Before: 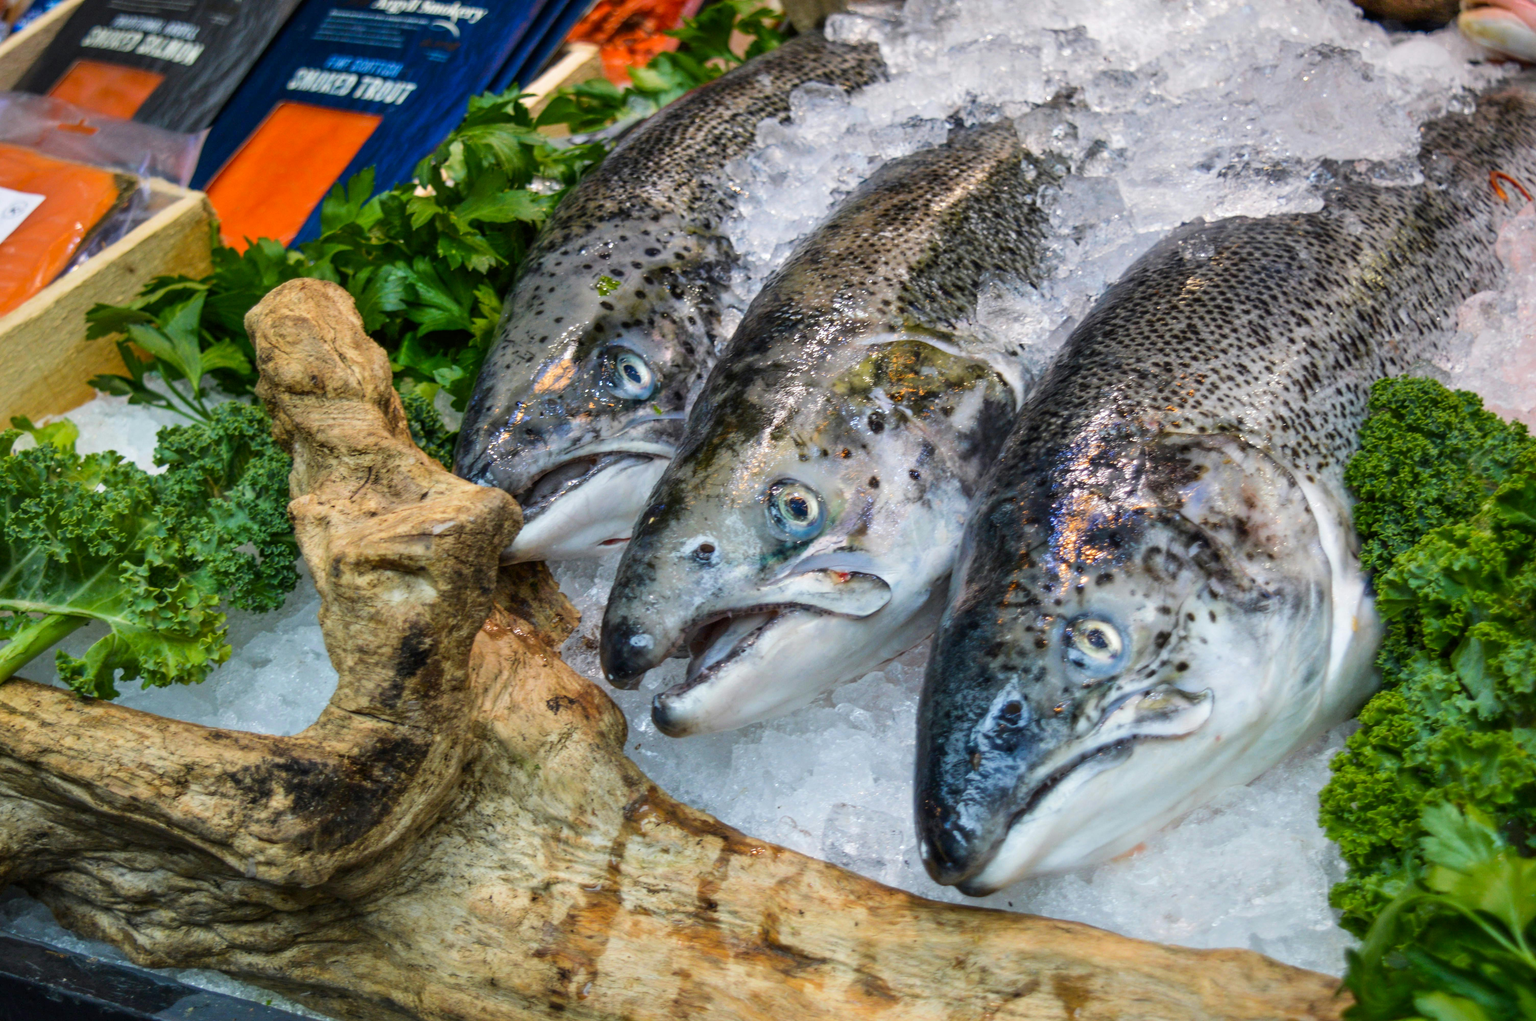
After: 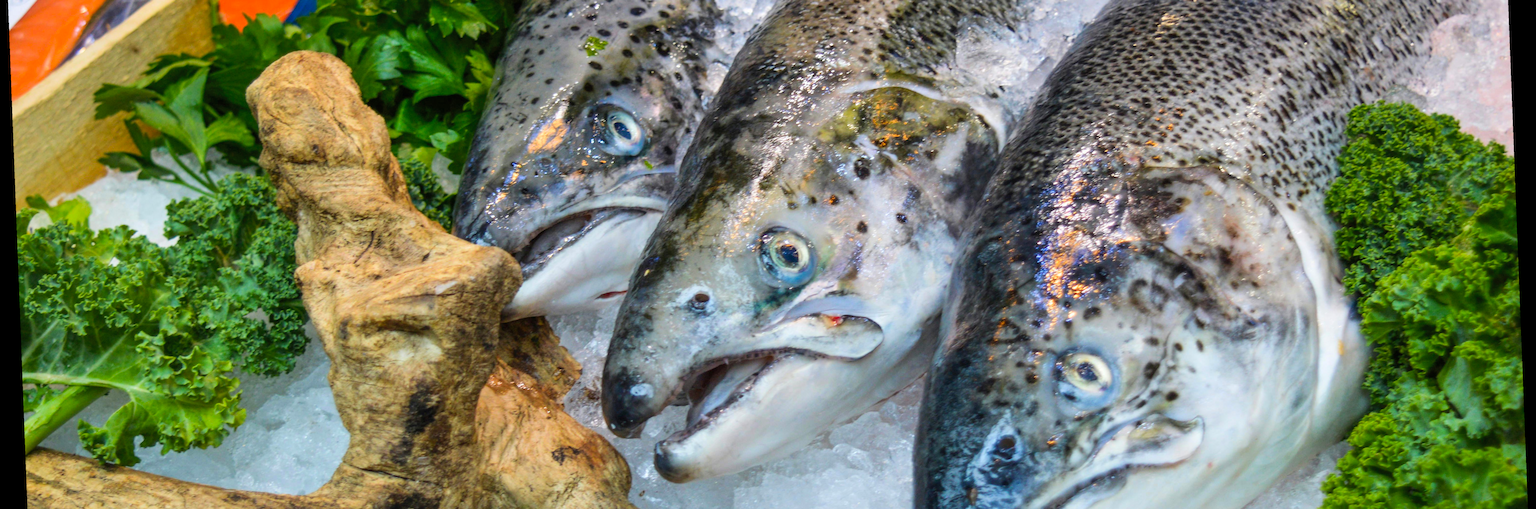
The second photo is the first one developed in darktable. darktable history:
crop and rotate: top 26.056%, bottom 25.543%
contrast brightness saturation: contrast 0.07, brightness 0.08, saturation 0.18
rotate and perspective: rotation -2.22°, lens shift (horizontal) -0.022, automatic cropping off
